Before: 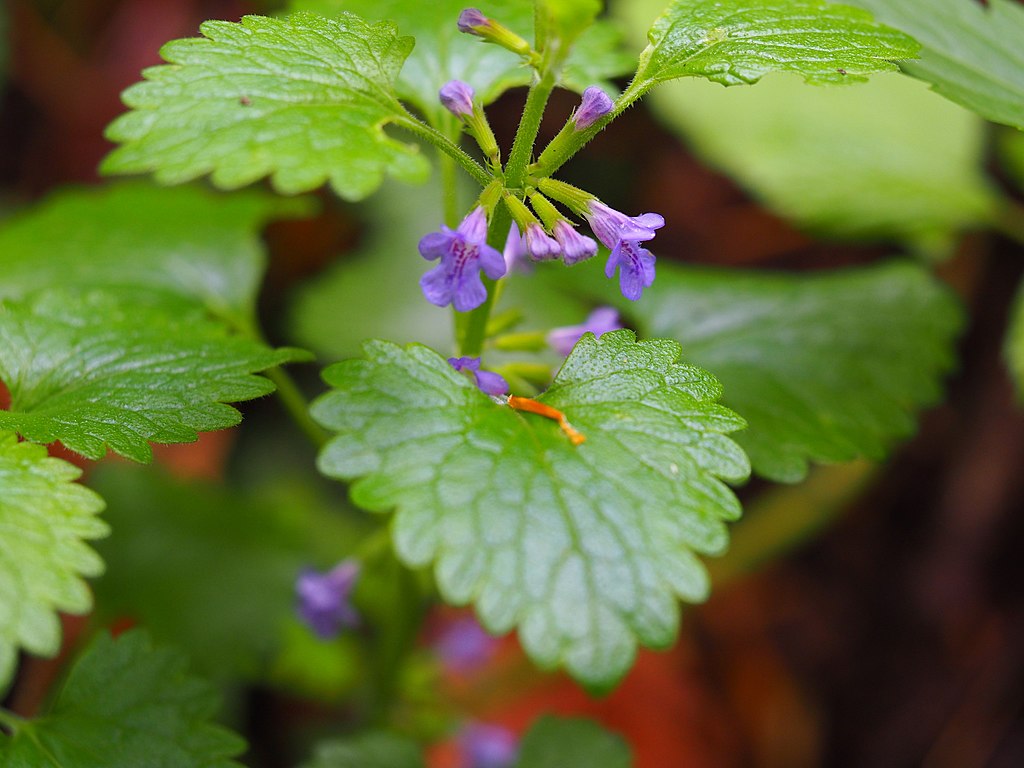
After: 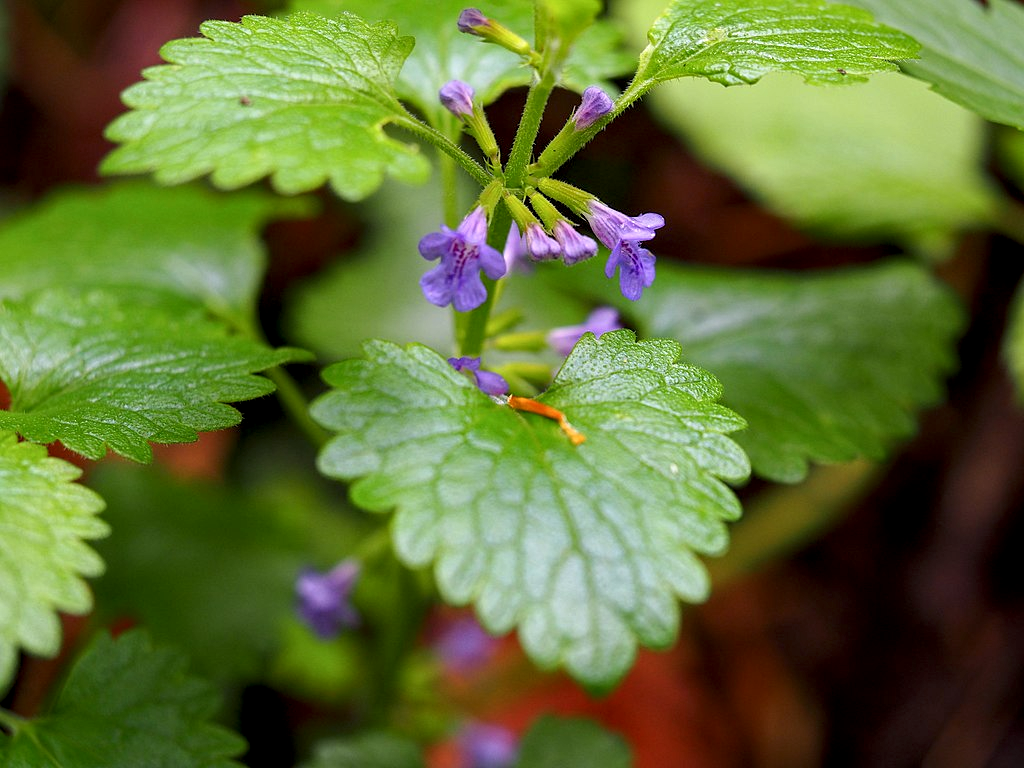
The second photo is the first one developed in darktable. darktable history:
local contrast: detail 135%, midtone range 0.743
